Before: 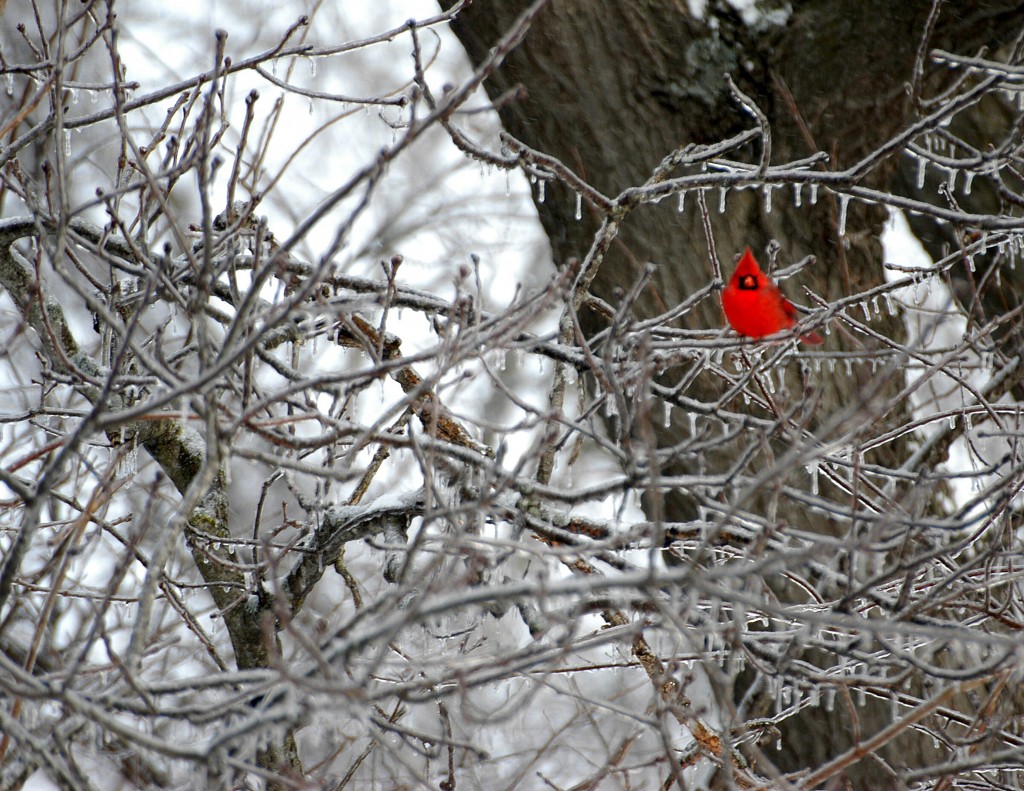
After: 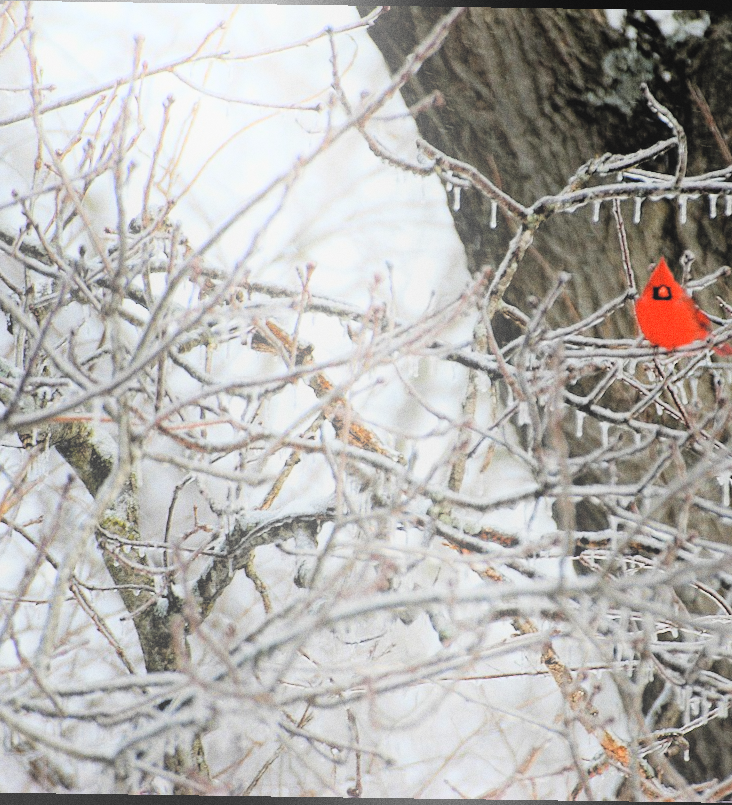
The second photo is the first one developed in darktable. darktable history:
crop and rotate: left 9.061%, right 20.142%
rotate and perspective: rotation 0.8°, automatic cropping off
contrast brightness saturation: contrast 0.1, brightness 0.3, saturation 0.14
grain: coarseness 0.09 ISO
filmic rgb: black relative exposure -9.22 EV, white relative exposure 6.77 EV, hardness 3.07, contrast 1.05
bloom: on, module defaults
